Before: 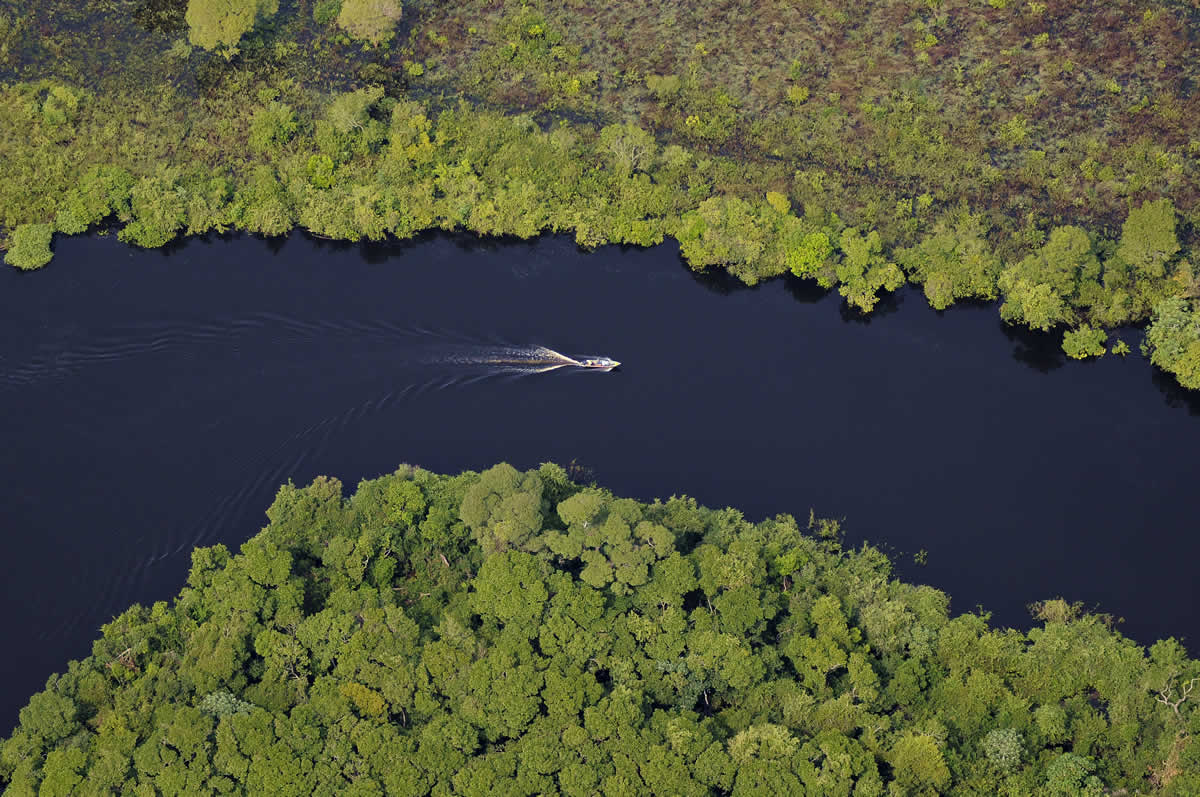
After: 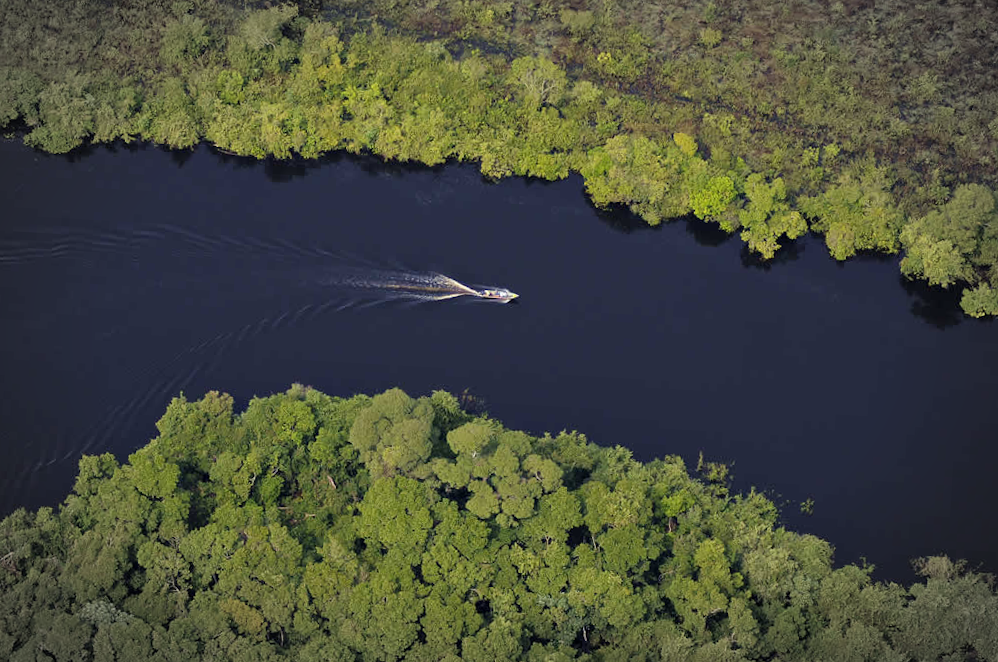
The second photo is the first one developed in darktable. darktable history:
tone equalizer: on, module defaults
crop and rotate: angle -3.27°, left 5.211%, top 5.211%, right 4.607%, bottom 4.607%
vignetting: fall-off start 79.43%, saturation -0.649, width/height ratio 1.327, unbound false
